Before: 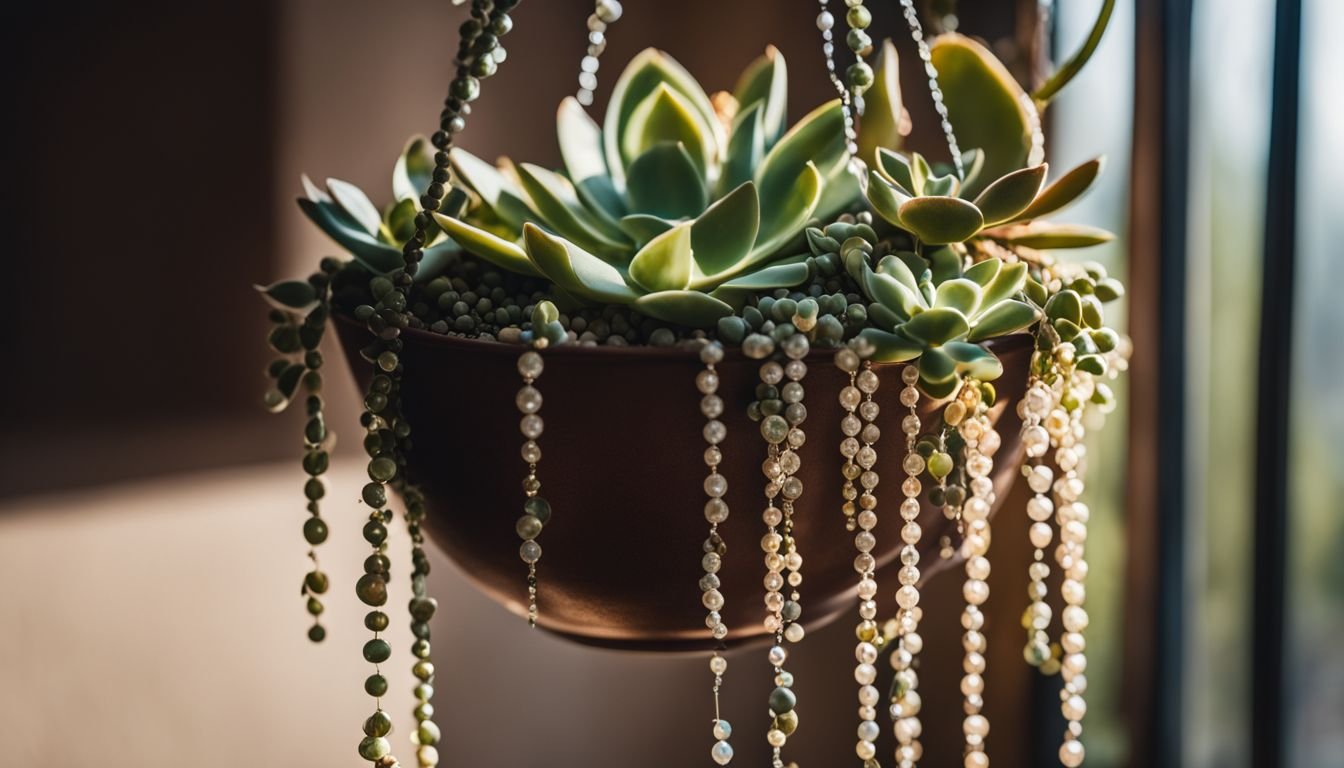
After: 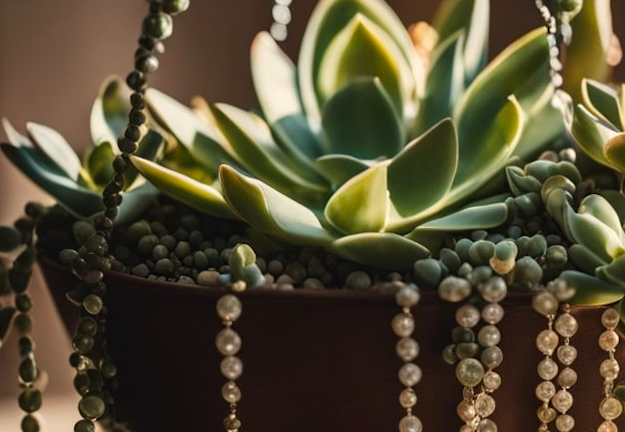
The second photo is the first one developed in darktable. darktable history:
rotate and perspective: rotation 0.062°, lens shift (vertical) 0.115, lens shift (horizontal) -0.133, crop left 0.047, crop right 0.94, crop top 0.061, crop bottom 0.94
crop: left 17.835%, top 7.675%, right 32.881%, bottom 32.213%
color calibration: x 0.329, y 0.345, temperature 5633 K
